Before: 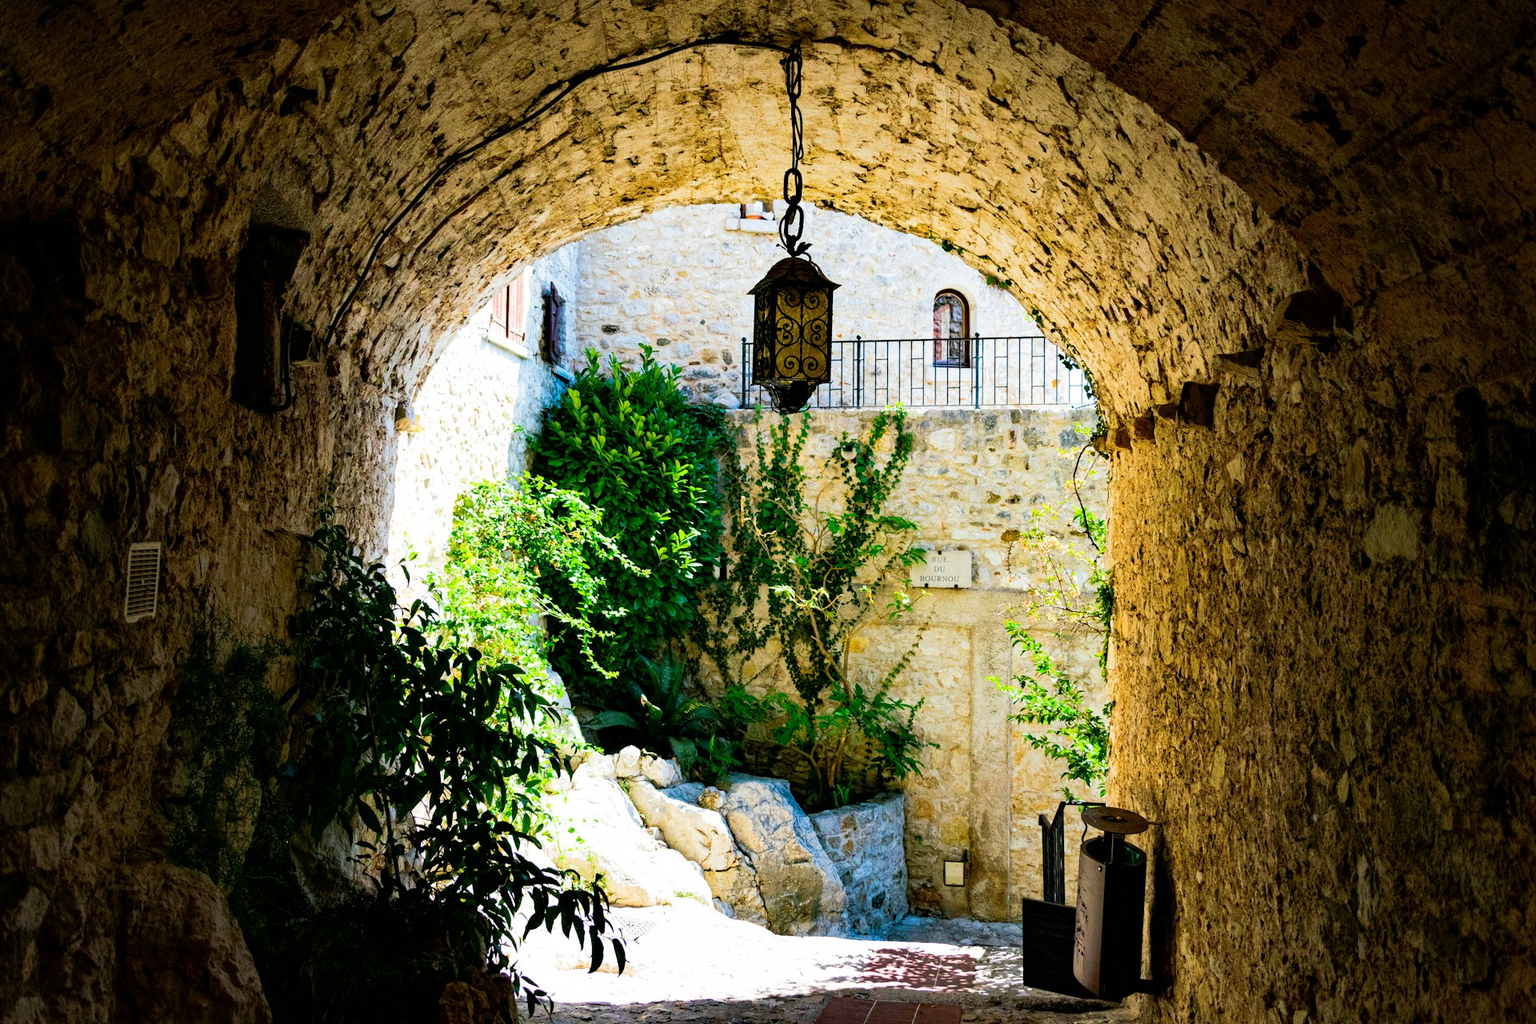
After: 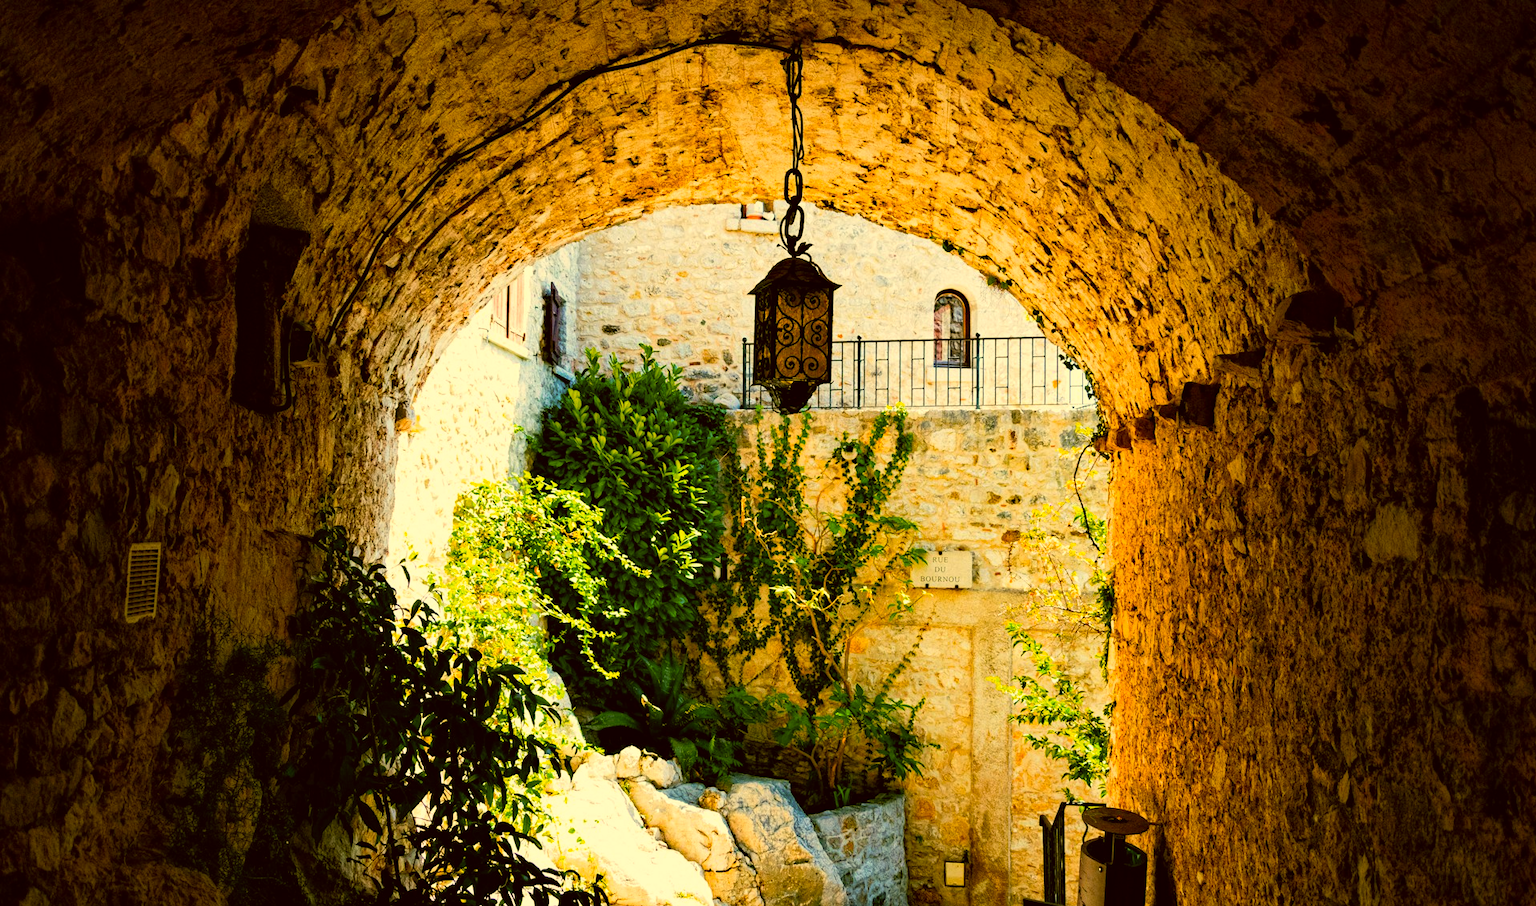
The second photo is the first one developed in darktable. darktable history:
color correction: highlights a* 0.103, highlights b* 29.35, shadows a* -0.234, shadows b* 21.18
crop and rotate: top 0%, bottom 11.429%
color zones: curves: ch1 [(0.235, 0.558) (0.75, 0.5)]; ch2 [(0.25, 0.462) (0.749, 0.457)]
